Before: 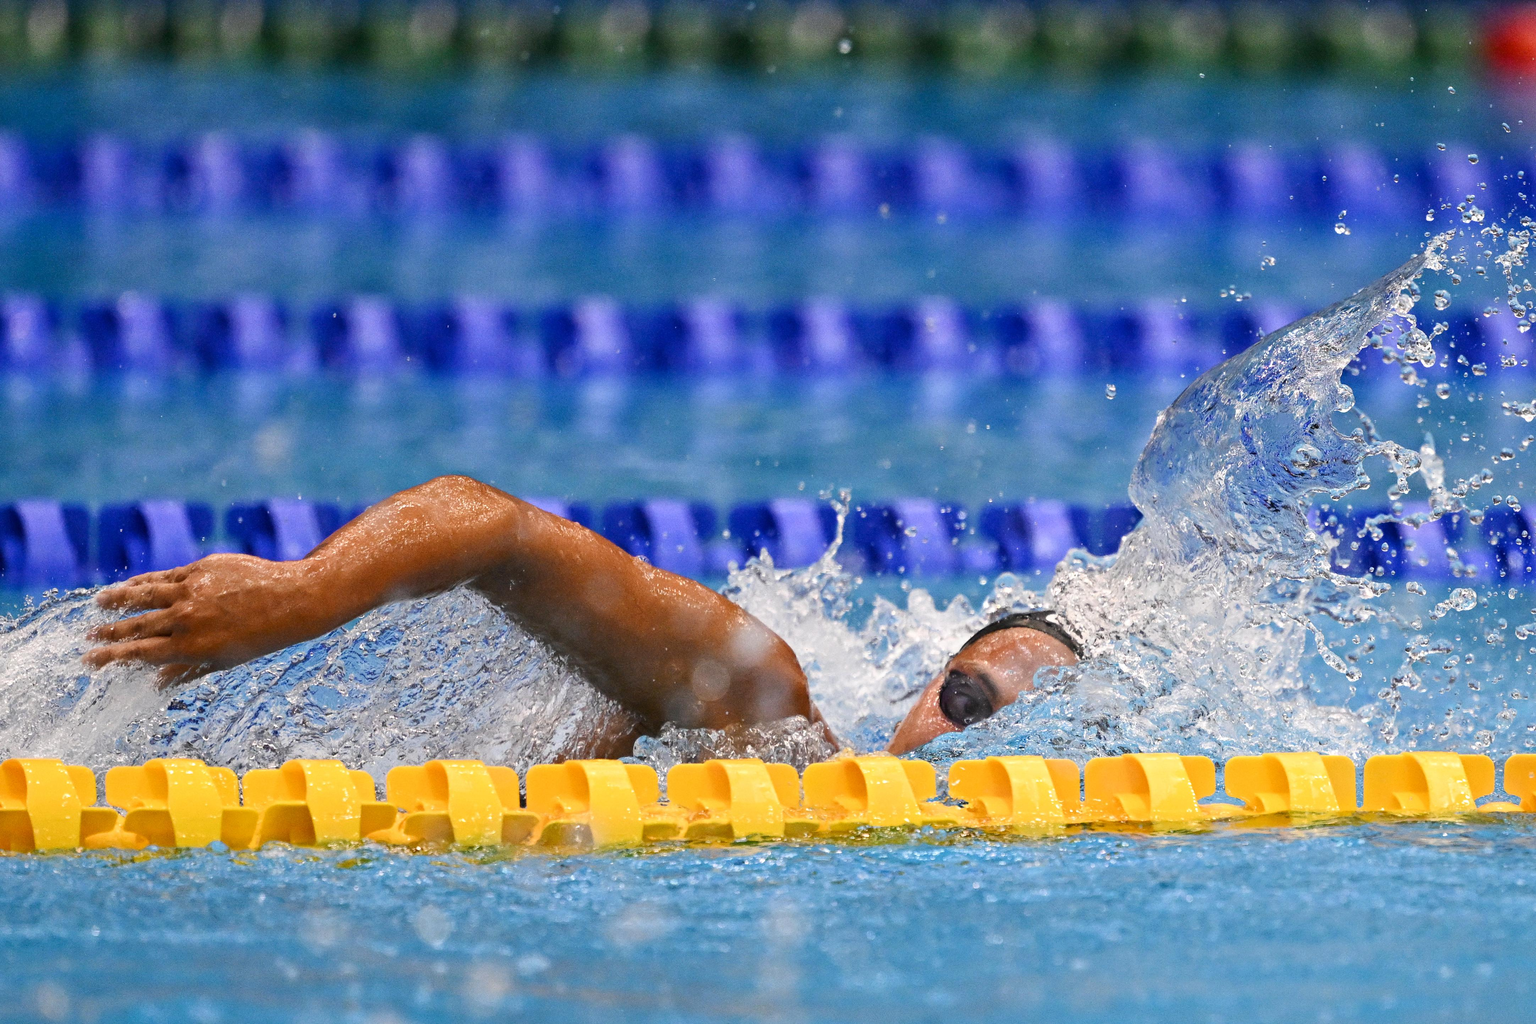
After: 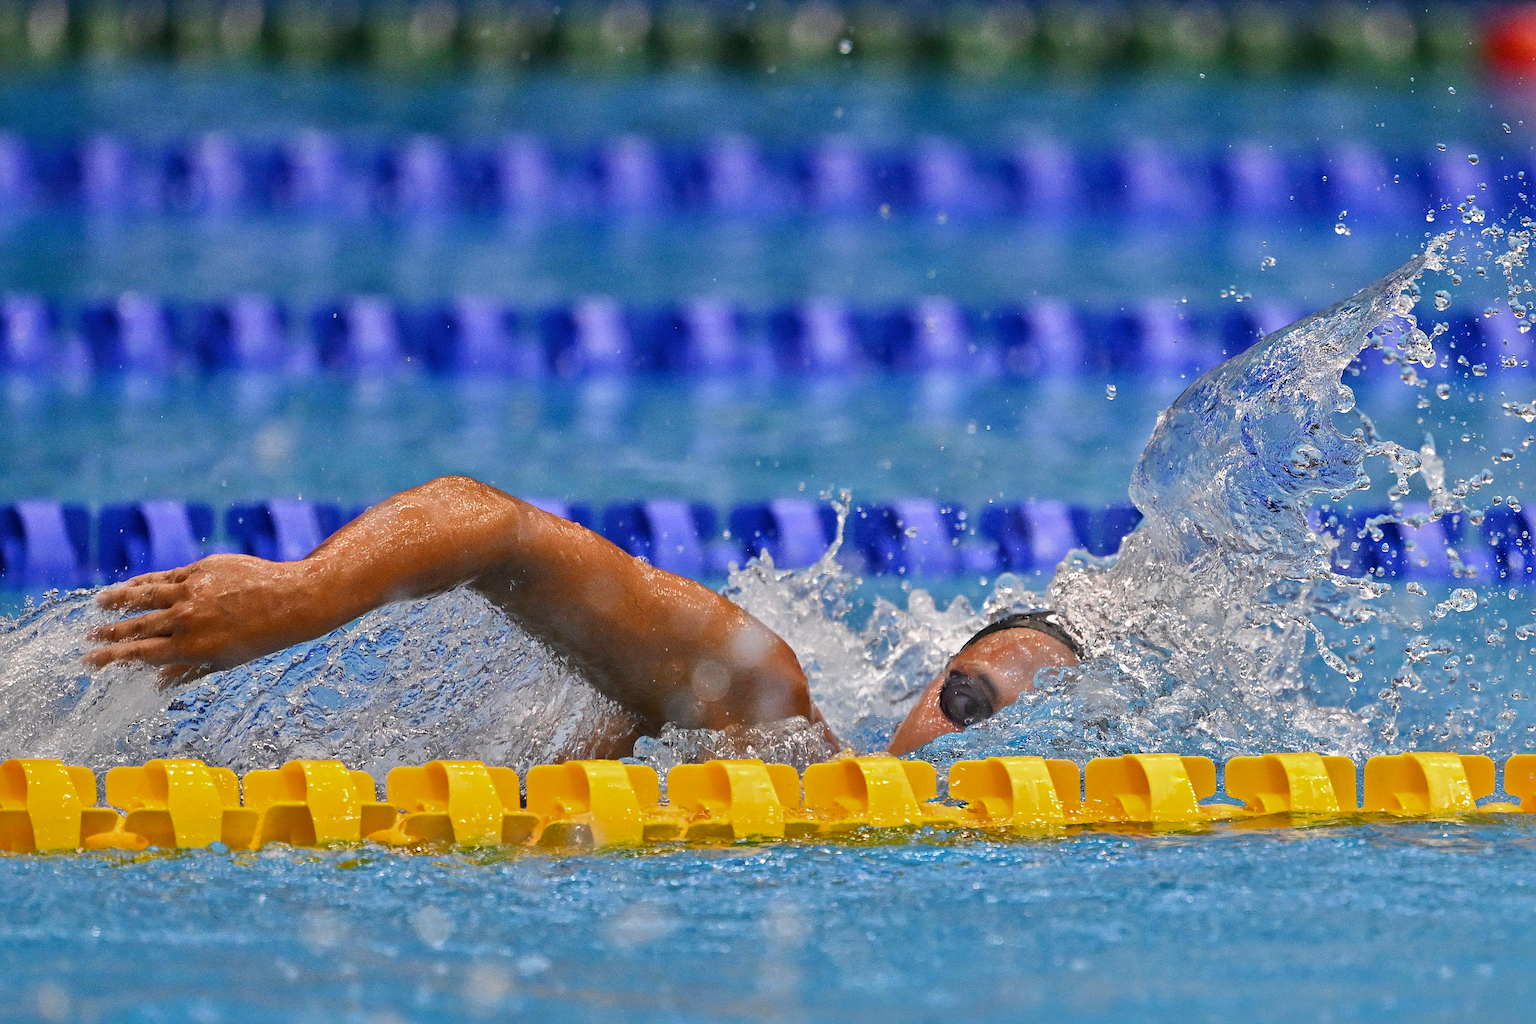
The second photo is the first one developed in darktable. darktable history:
sharpen: on, module defaults
tone equalizer: edges refinement/feathering 500, mask exposure compensation -1.57 EV, preserve details no
shadows and highlights: shadows 25.74, highlights -70.05
